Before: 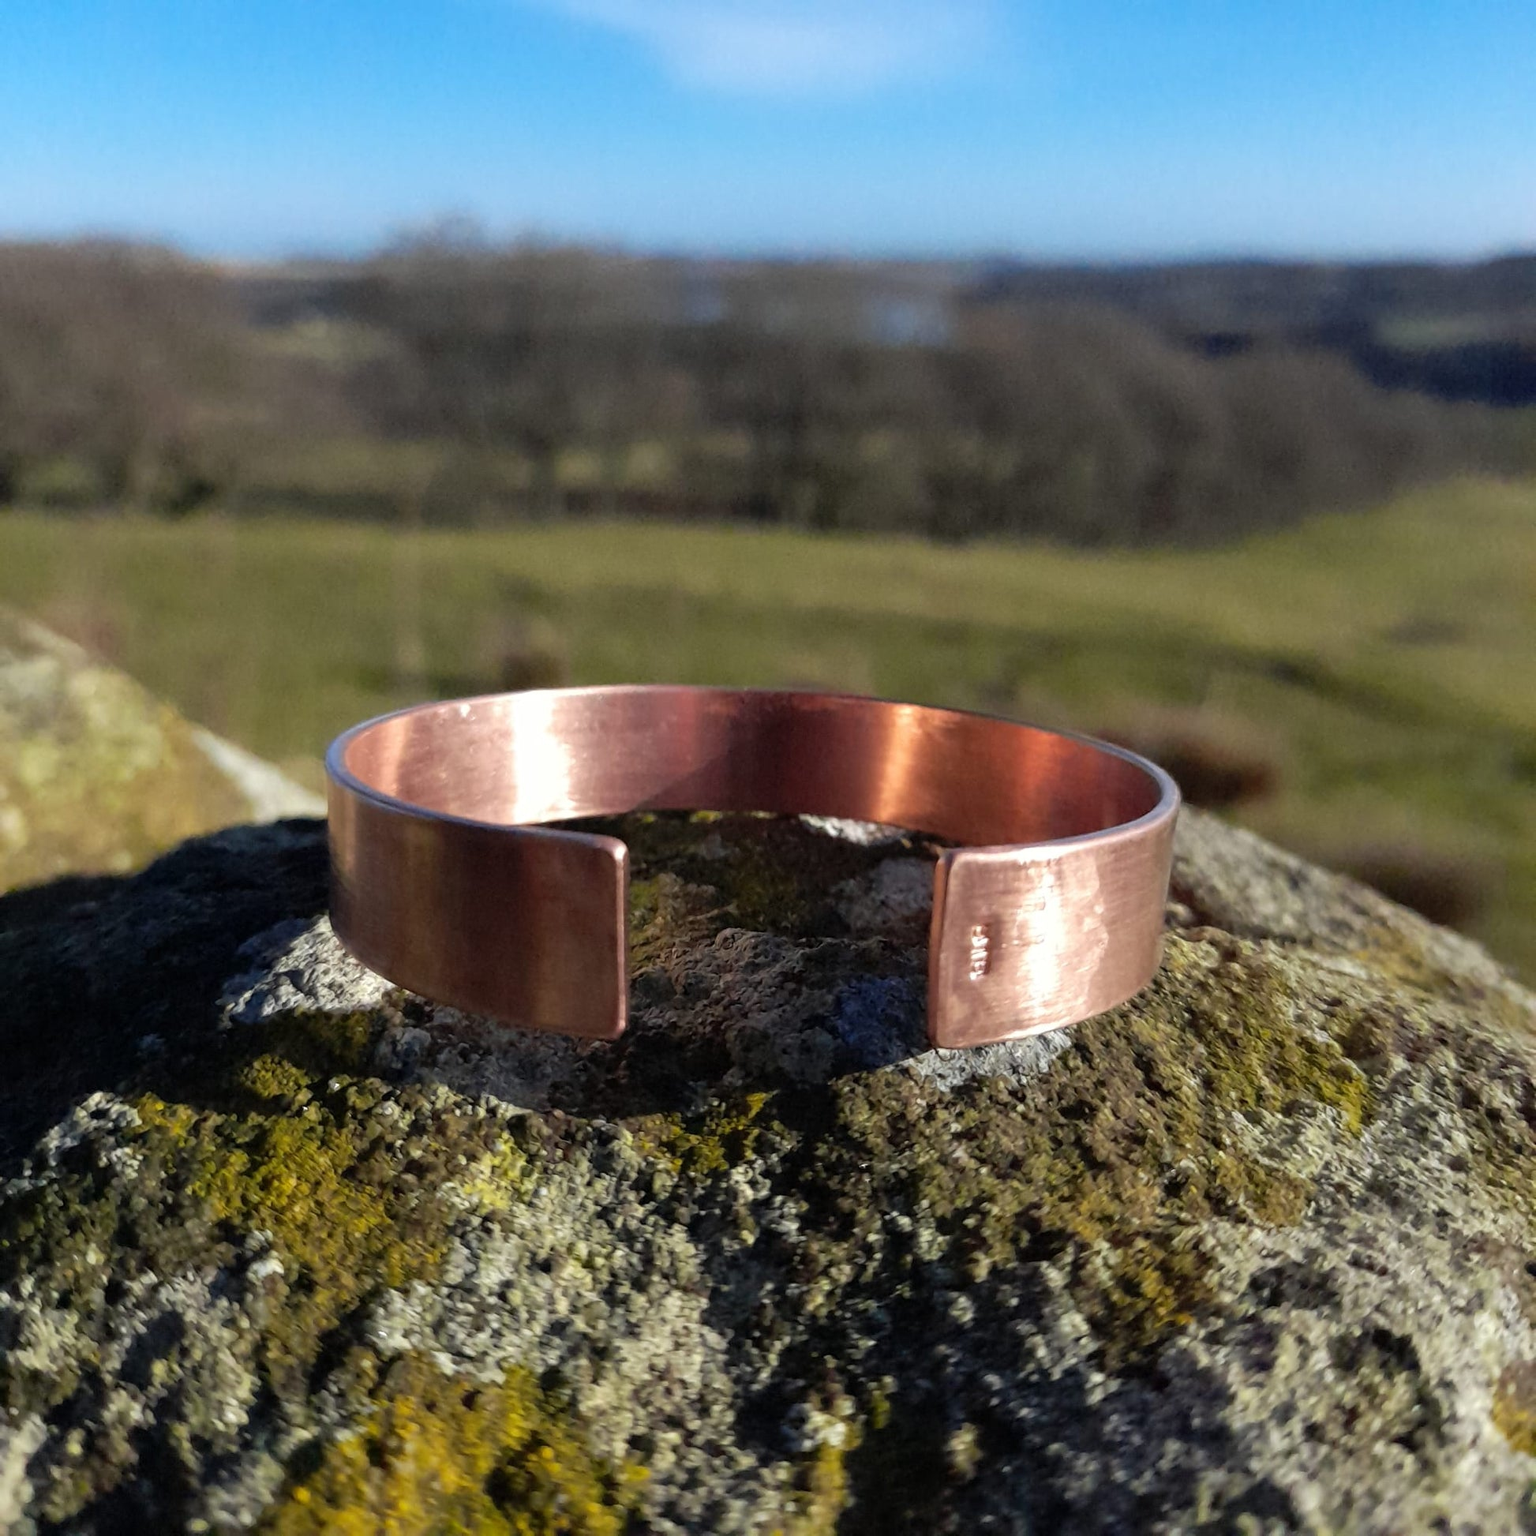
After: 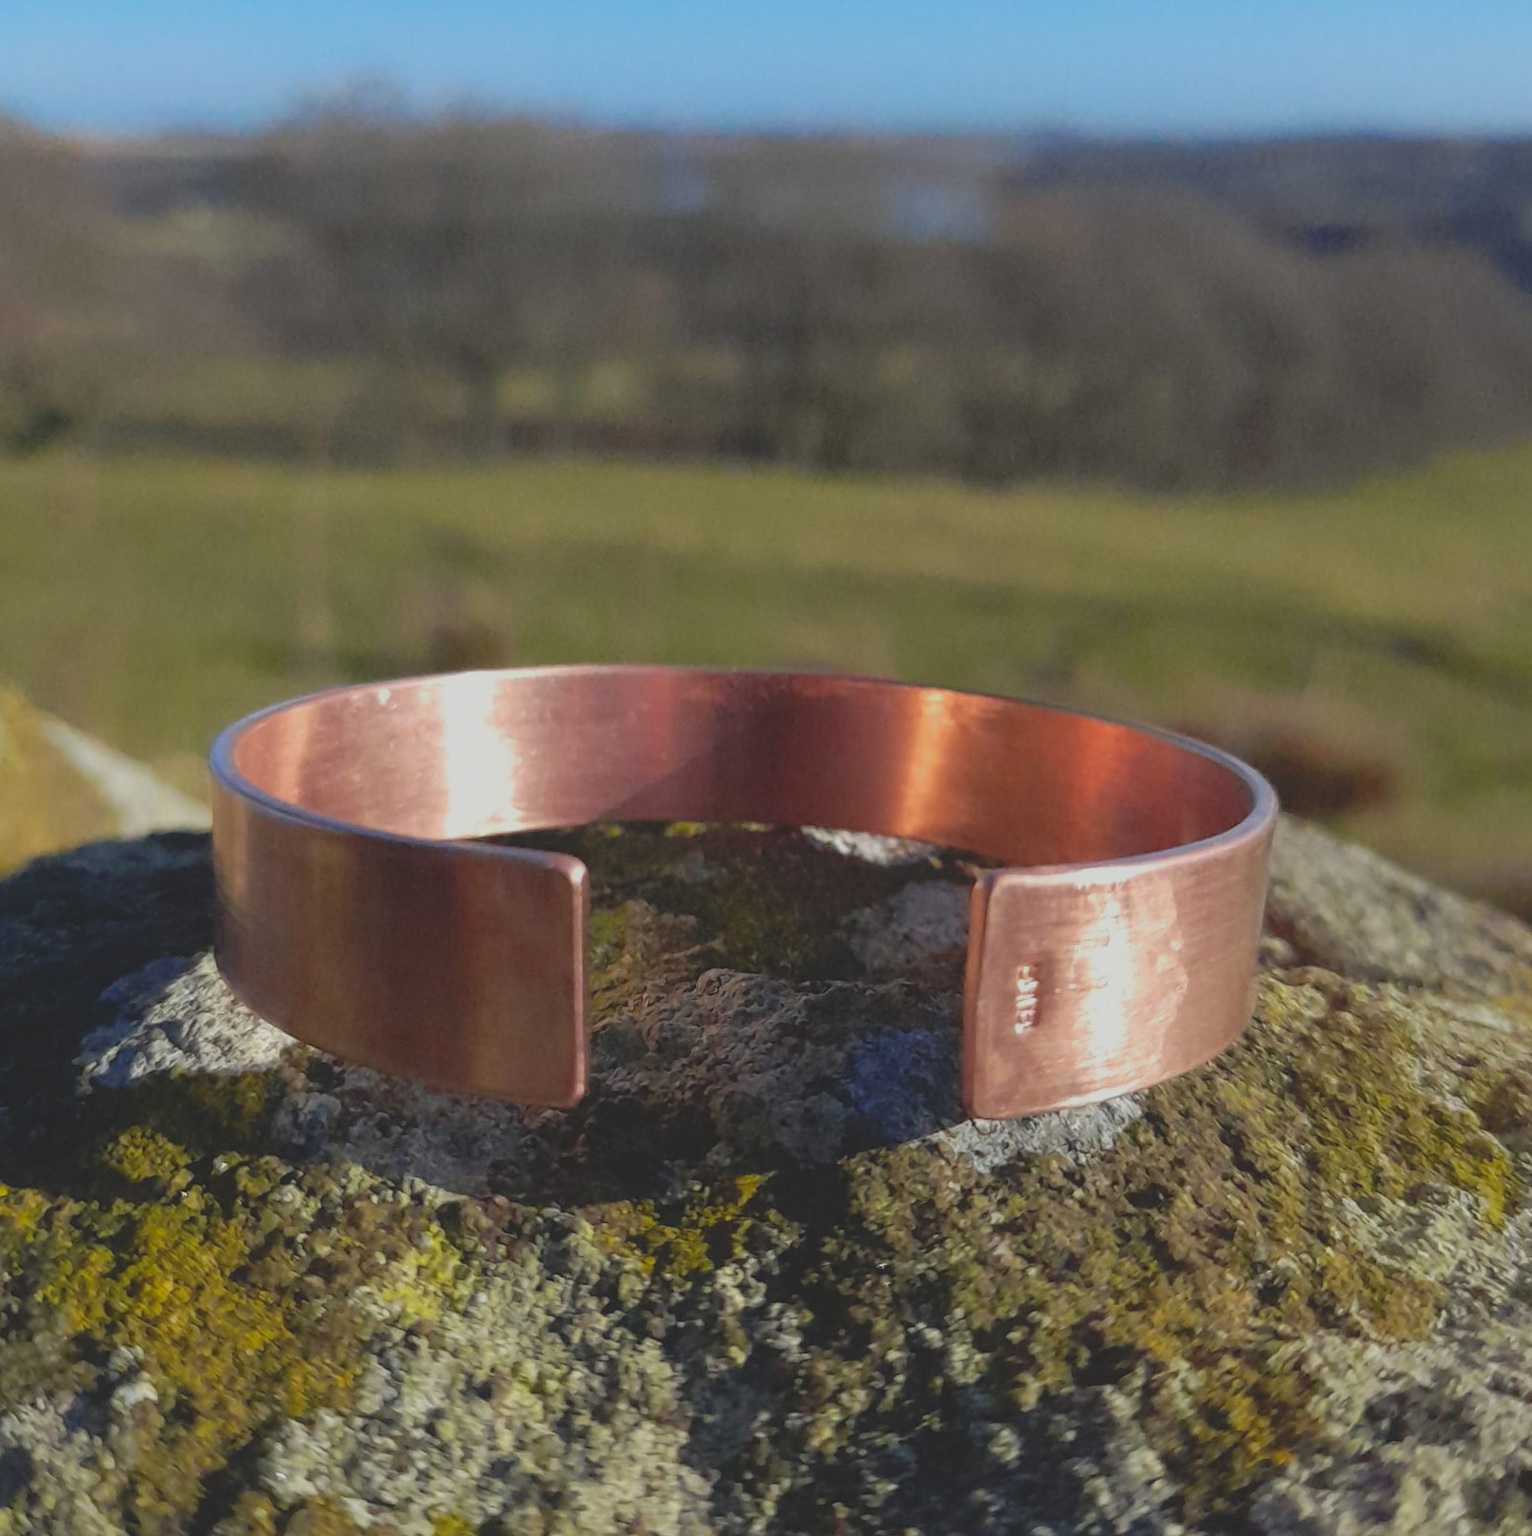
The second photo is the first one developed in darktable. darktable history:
crop and rotate: left 10.282%, top 9.988%, right 9.9%, bottom 9.952%
contrast brightness saturation: contrast -0.291
contrast equalizer: octaves 7, y [[0.5, 0.5, 0.472, 0.5, 0.5, 0.5], [0.5 ×6], [0.5 ×6], [0 ×6], [0 ×6]]
